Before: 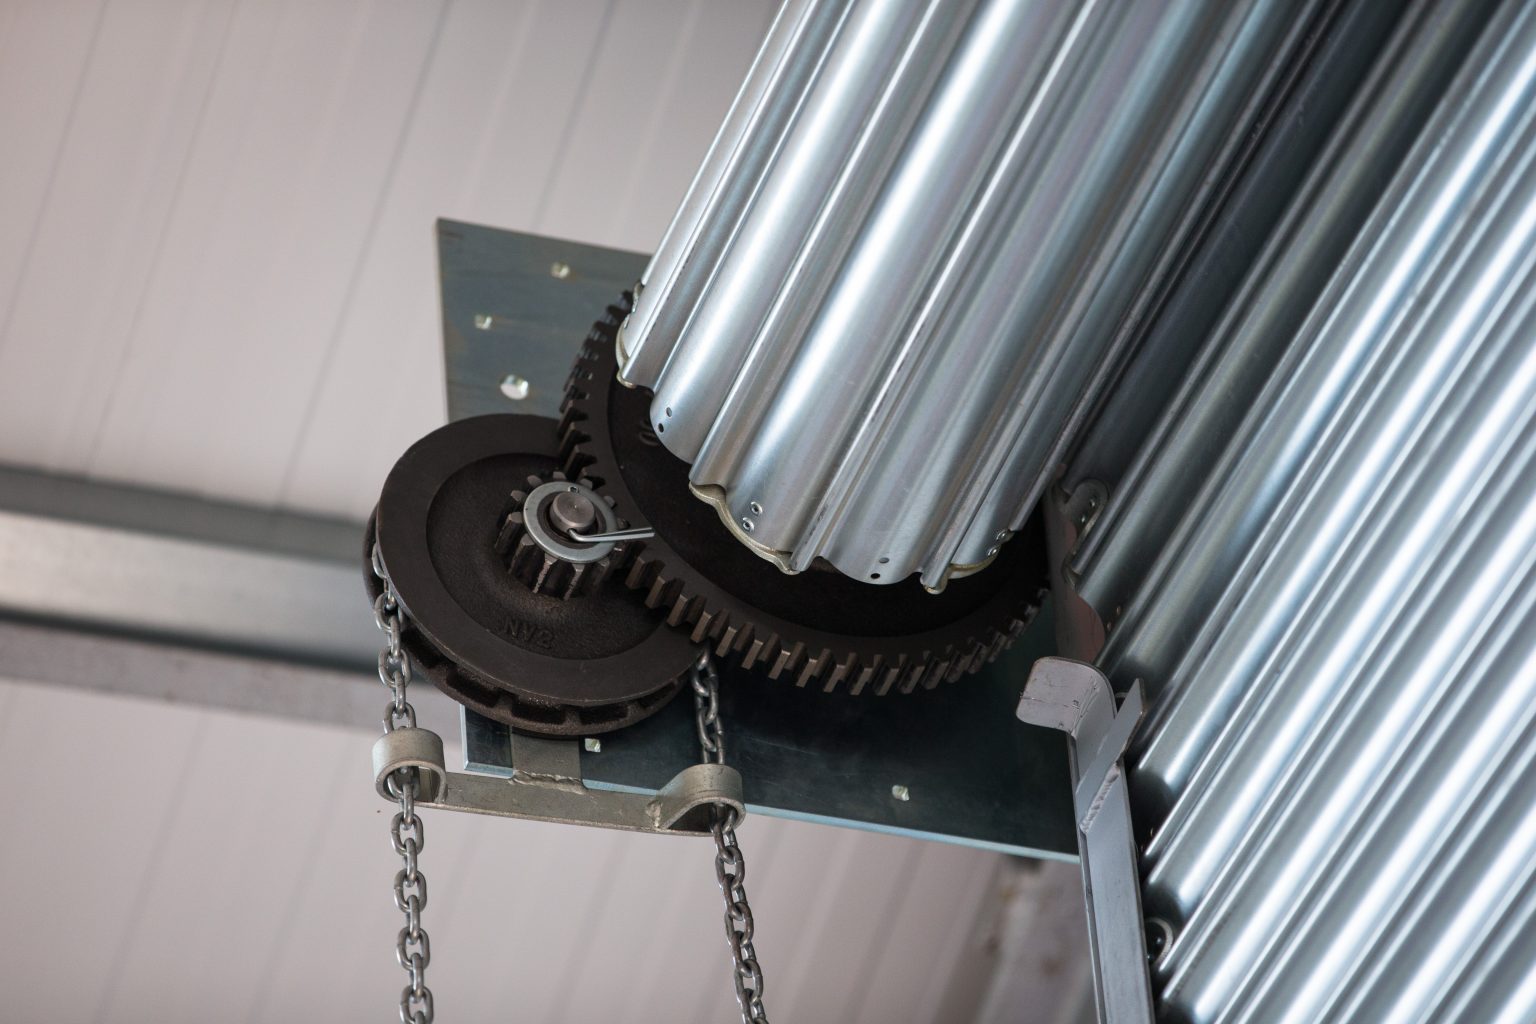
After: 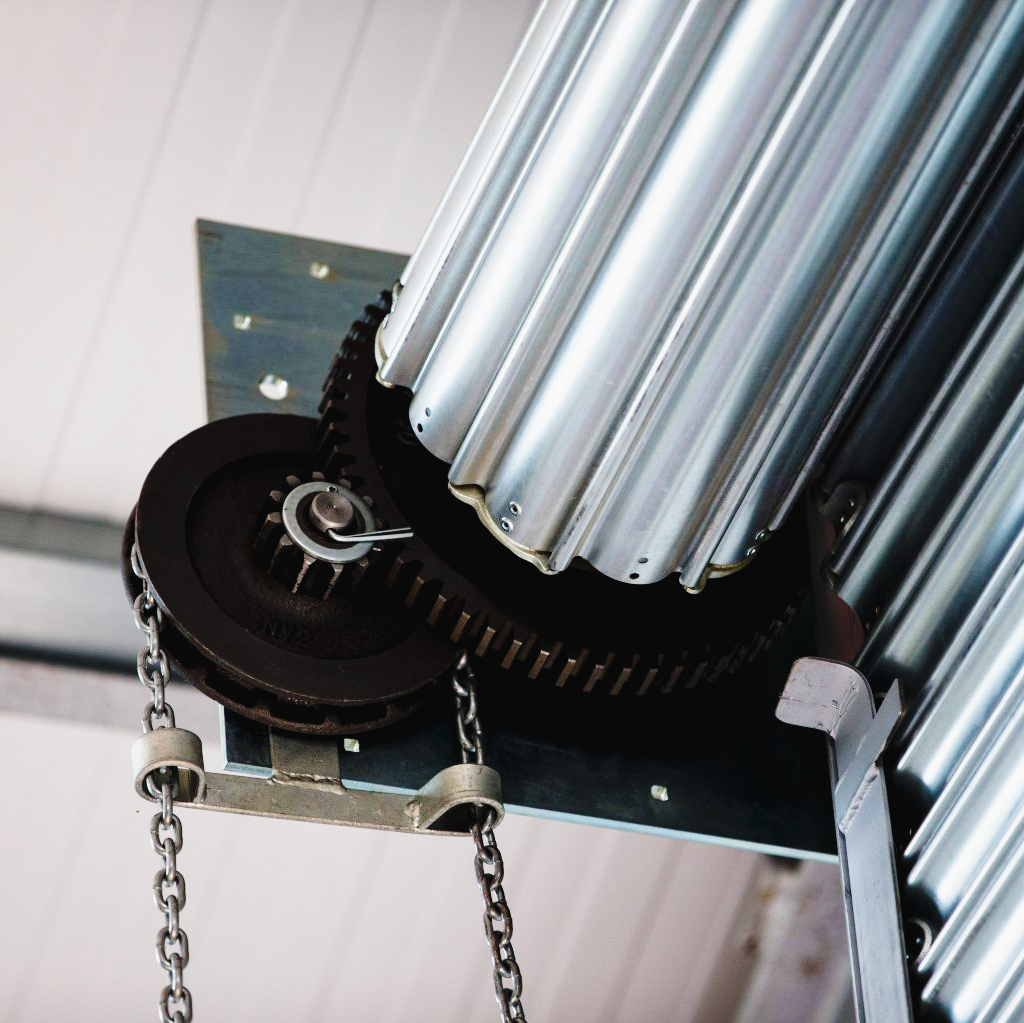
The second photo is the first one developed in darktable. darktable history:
crop and rotate: left 15.754%, right 17.579%
exposure: exposure -0.462 EV, compensate highlight preservation false
base curve: curves: ch0 [(0, 0) (0.028, 0.03) (0.121, 0.232) (0.46, 0.748) (0.859, 0.968) (1, 1)], preserve colors none
tone curve: curves: ch0 [(0, 0) (0.003, 0.025) (0.011, 0.025) (0.025, 0.025) (0.044, 0.026) (0.069, 0.033) (0.1, 0.053) (0.136, 0.078) (0.177, 0.108) (0.224, 0.153) (0.277, 0.213) (0.335, 0.286) (0.399, 0.372) (0.468, 0.467) (0.543, 0.565) (0.623, 0.675) (0.709, 0.775) (0.801, 0.863) (0.898, 0.936) (1, 1)], preserve colors none
